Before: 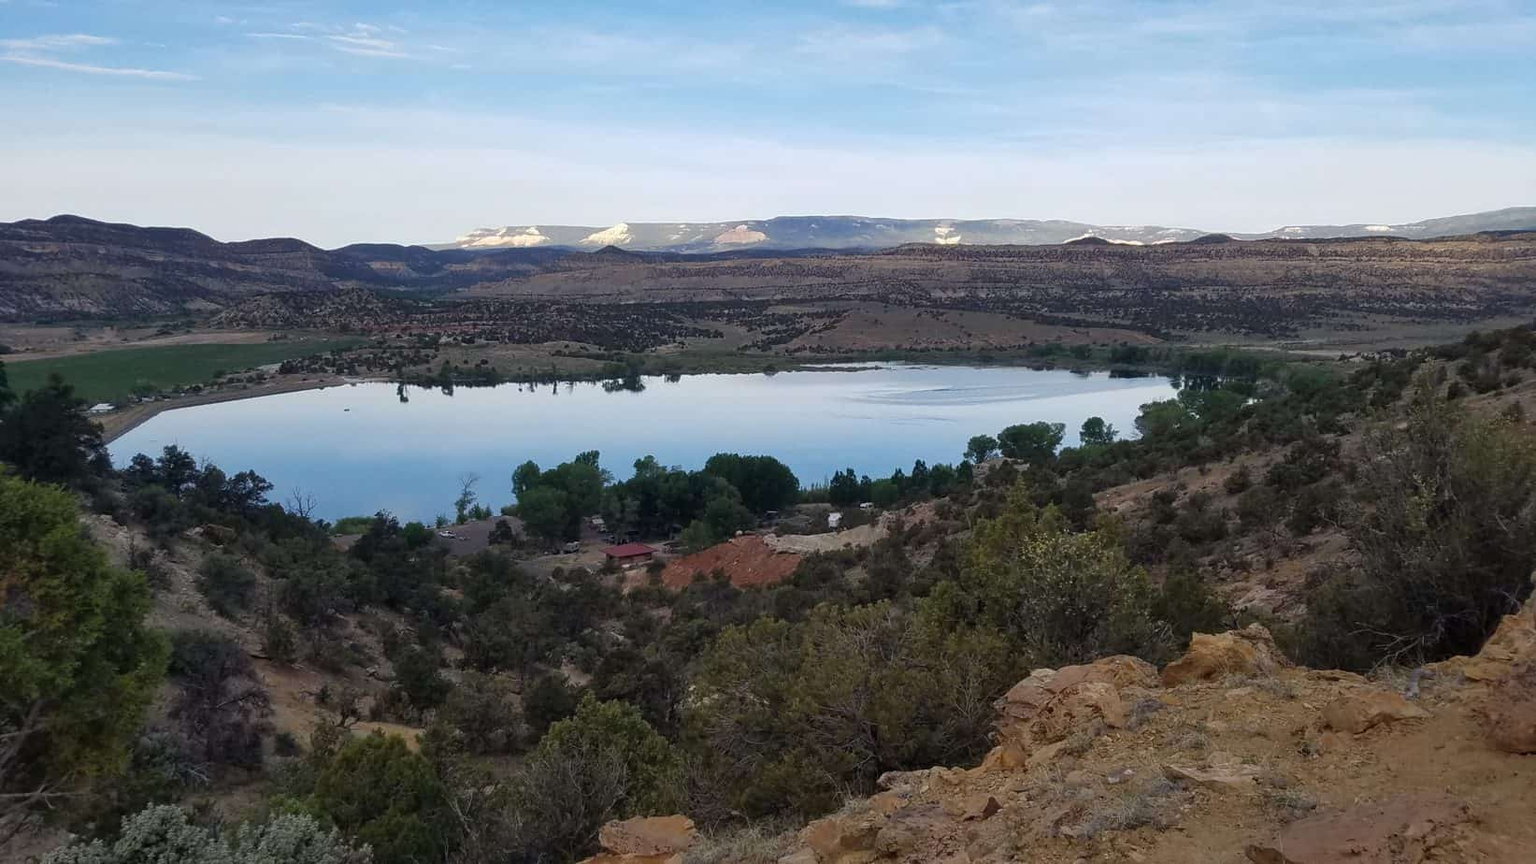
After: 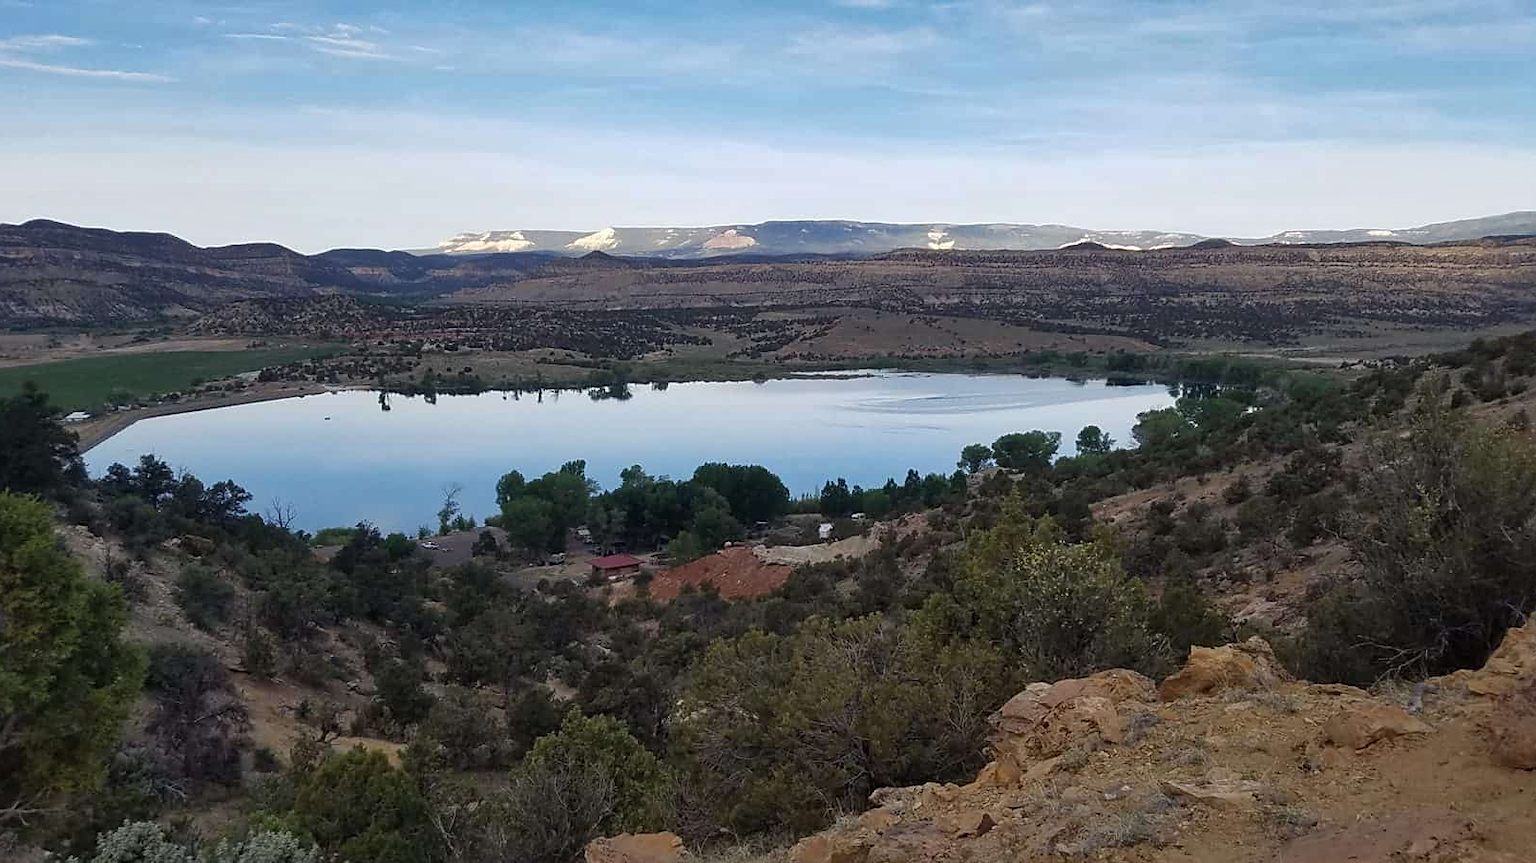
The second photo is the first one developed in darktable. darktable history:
sharpen: radius 1.864, amount 0.398, threshold 1.271
crop: left 1.743%, right 0.268%, bottom 2.011%
shadows and highlights: shadows 12, white point adjustment 1.2, soften with gaussian
